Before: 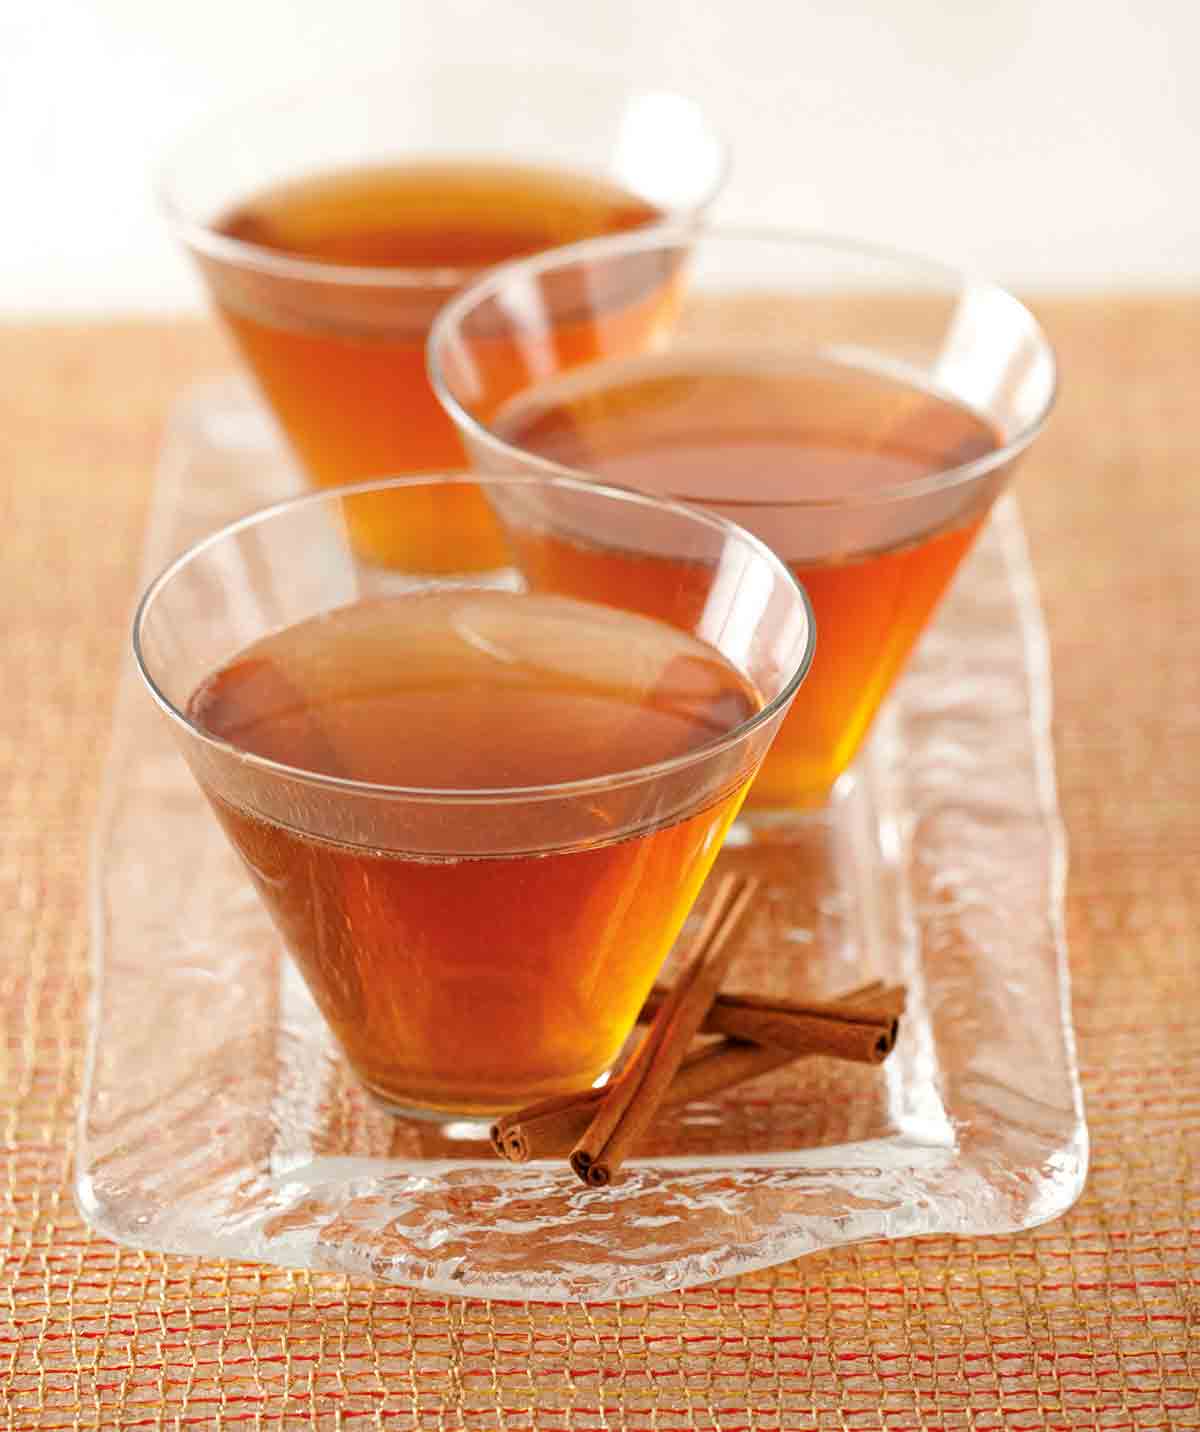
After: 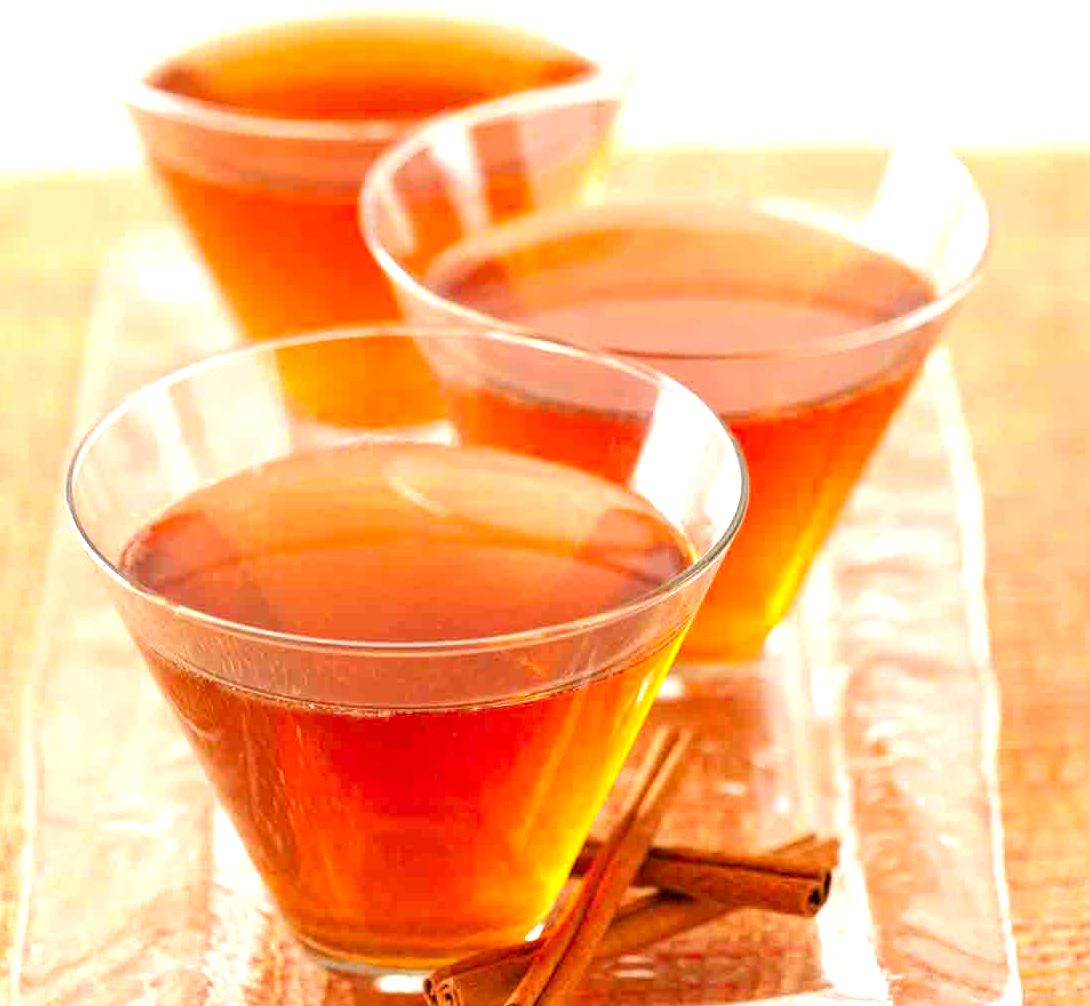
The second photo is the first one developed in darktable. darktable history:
color correction: highlights a* 3.22, highlights b* 1.93, saturation 1.19
crop: left 5.596%, top 10.314%, right 3.534%, bottom 19.395%
exposure: black level correction 0, exposure 0.7 EV, compensate exposure bias true, compensate highlight preservation false
